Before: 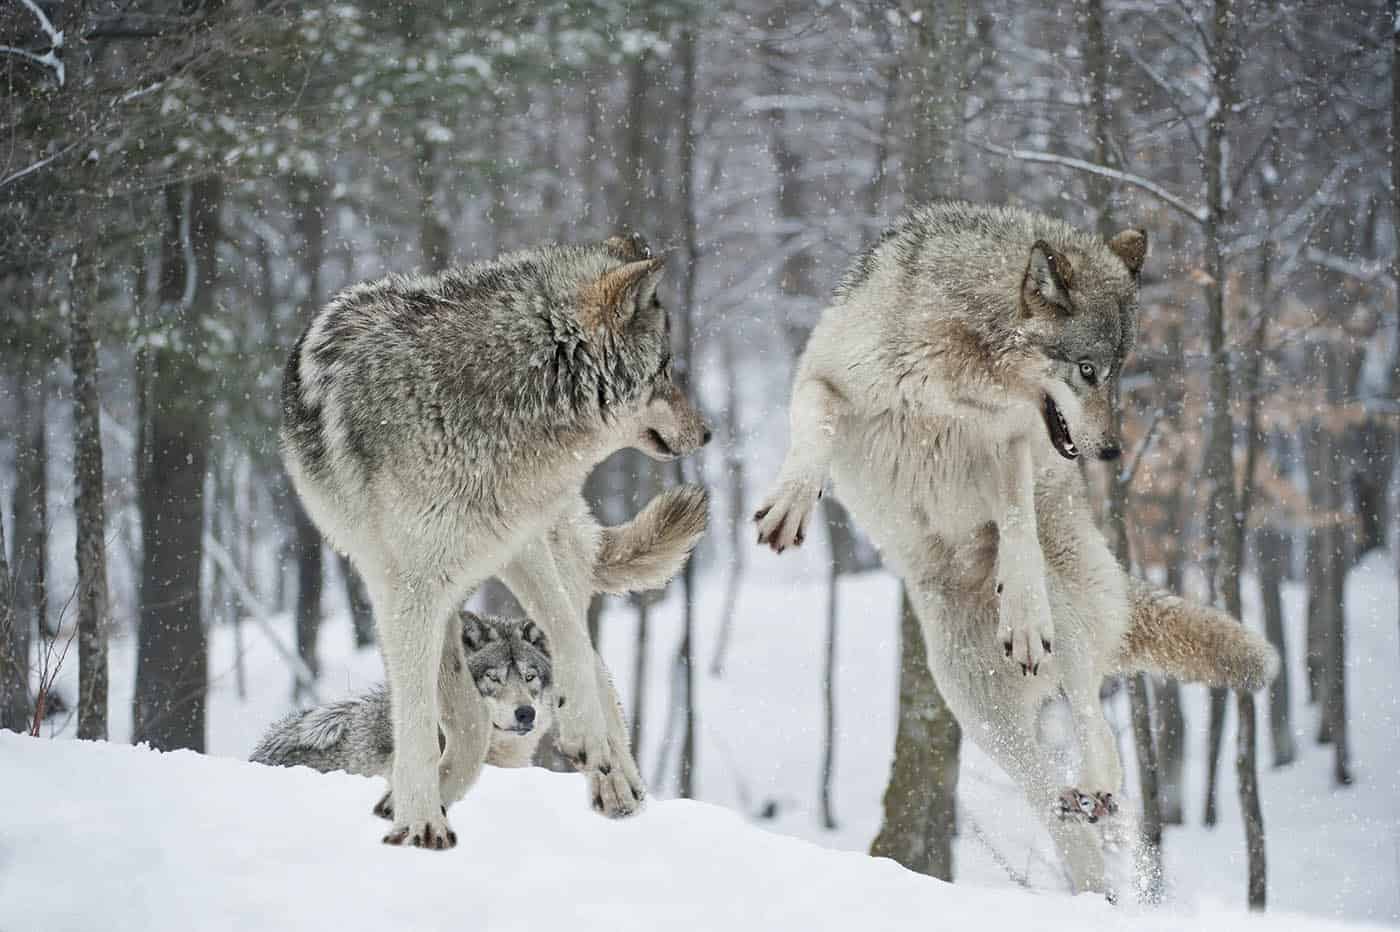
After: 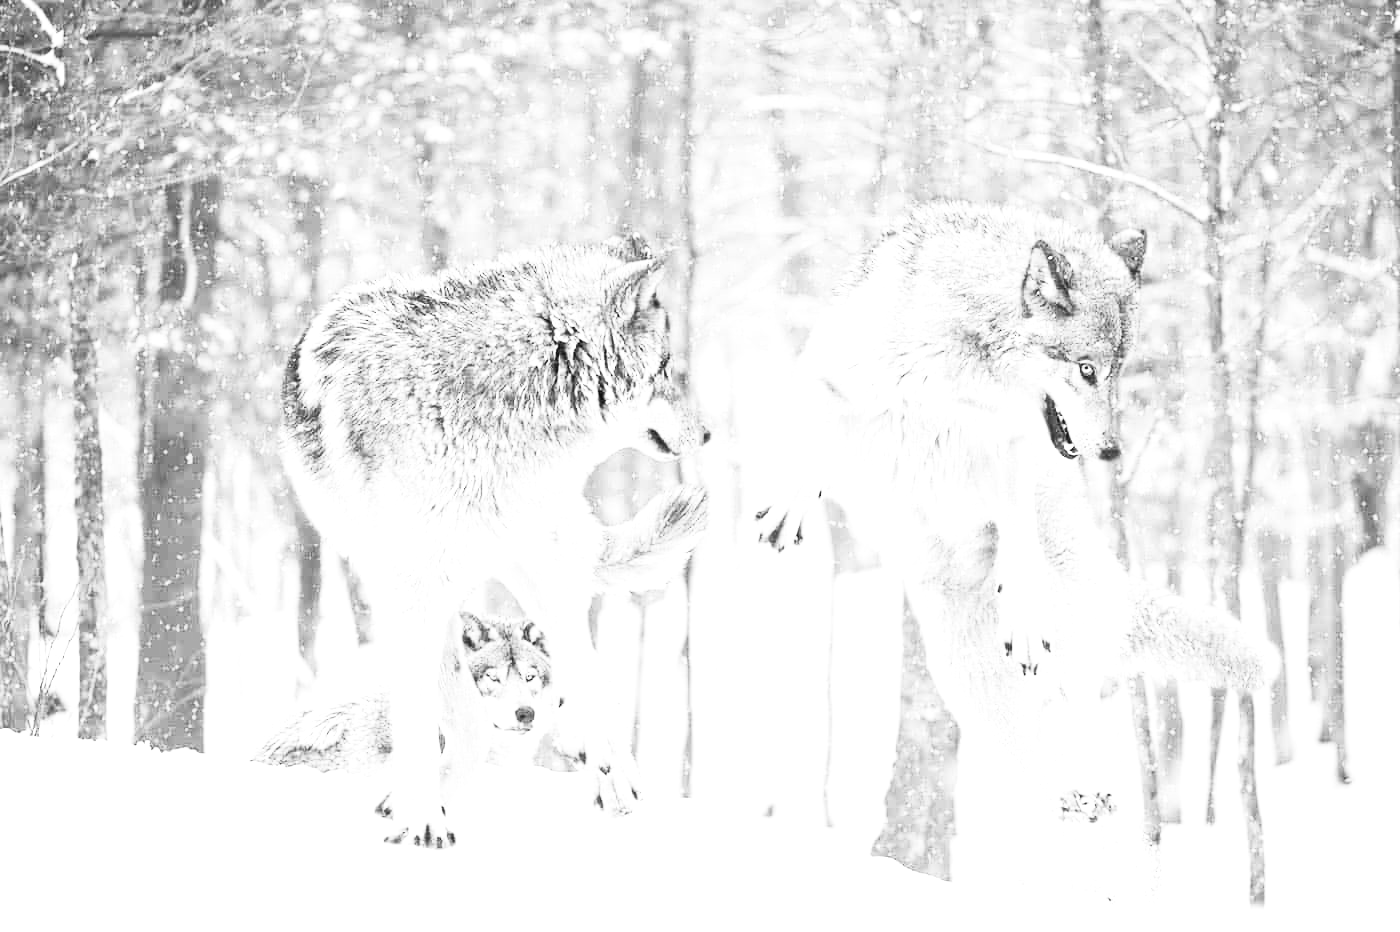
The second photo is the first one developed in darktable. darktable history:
monochrome: a 1.94, b -0.638
contrast brightness saturation: contrast 0.39, brightness 0.53
exposure: black level correction 0, exposure 1.45 EV, compensate exposure bias true, compensate highlight preservation false
white balance: red 0.984, blue 1.059
